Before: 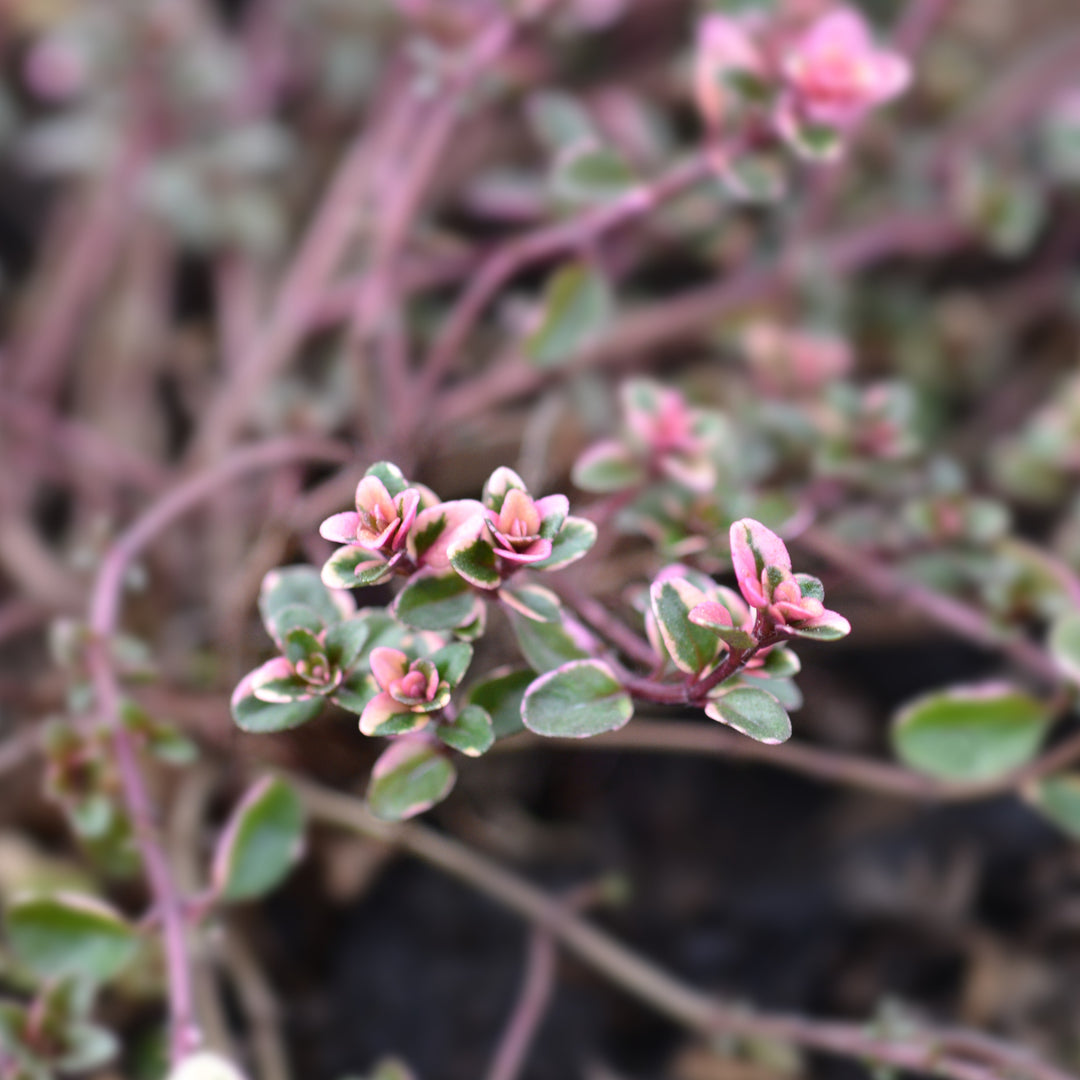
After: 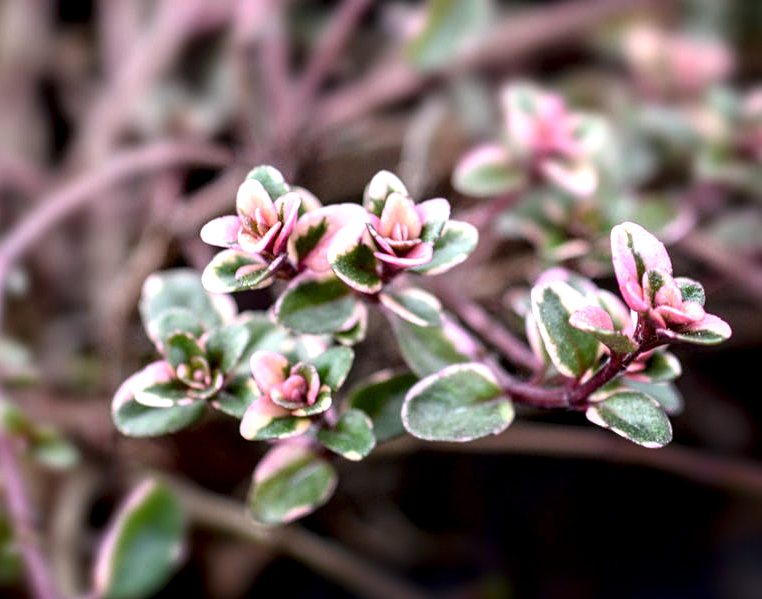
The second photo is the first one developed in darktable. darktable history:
crop: left 11.052%, top 27.487%, right 18.326%, bottom 17.049%
tone curve: curves: ch0 [(0, 0) (0.003, 0.001) (0.011, 0.005) (0.025, 0.01) (0.044, 0.019) (0.069, 0.029) (0.1, 0.042) (0.136, 0.078) (0.177, 0.129) (0.224, 0.182) (0.277, 0.246) (0.335, 0.318) (0.399, 0.396) (0.468, 0.481) (0.543, 0.573) (0.623, 0.672) (0.709, 0.777) (0.801, 0.881) (0.898, 0.975) (1, 1)], color space Lab, independent channels, preserve colors none
exposure: black level correction 0.004, exposure 0.015 EV, compensate highlight preservation false
shadows and highlights: shadows -89.59, highlights 89.01, soften with gaussian
local contrast: detail 150%
color zones: curves: ch0 [(0, 0.5) (0.143, 0.5) (0.286, 0.5) (0.429, 0.5) (0.571, 0.5) (0.714, 0.476) (0.857, 0.5) (1, 0.5)]; ch2 [(0, 0.5) (0.143, 0.5) (0.286, 0.5) (0.429, 0.5) (0.571, 0.5) (0.714, 0.487) (0.857, 0.5) (1, 0.5)]
sharpen: amount 0.206
